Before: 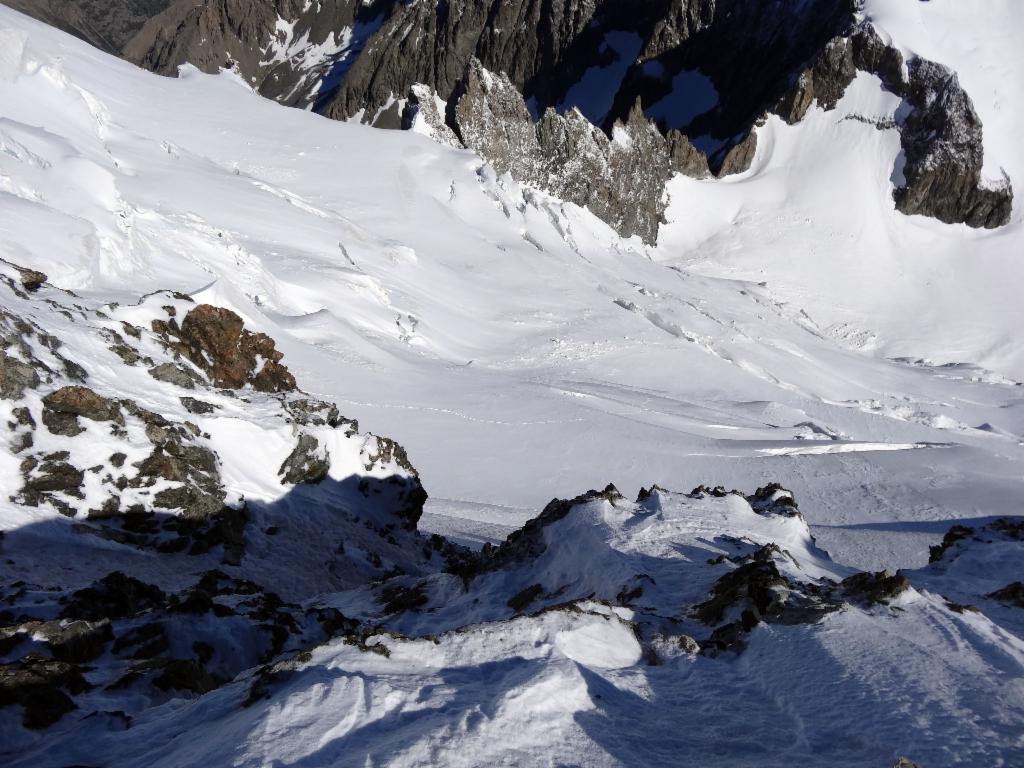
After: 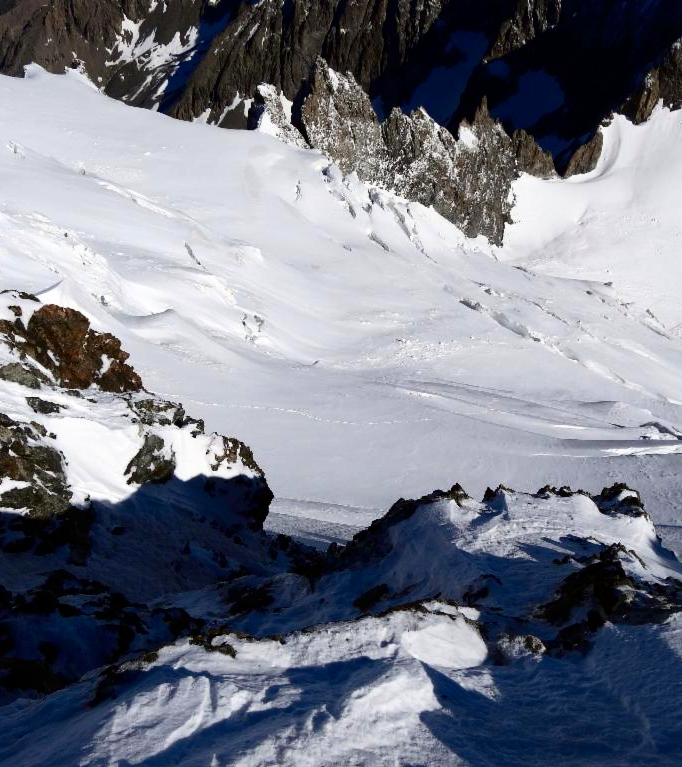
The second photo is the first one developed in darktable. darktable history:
color correction: saturation 0.98
contrast brightness saturation: contrast 0.19, brightness -0.11, saturation 0.21
crop and rotate: left 15.055%, right 18.278%
